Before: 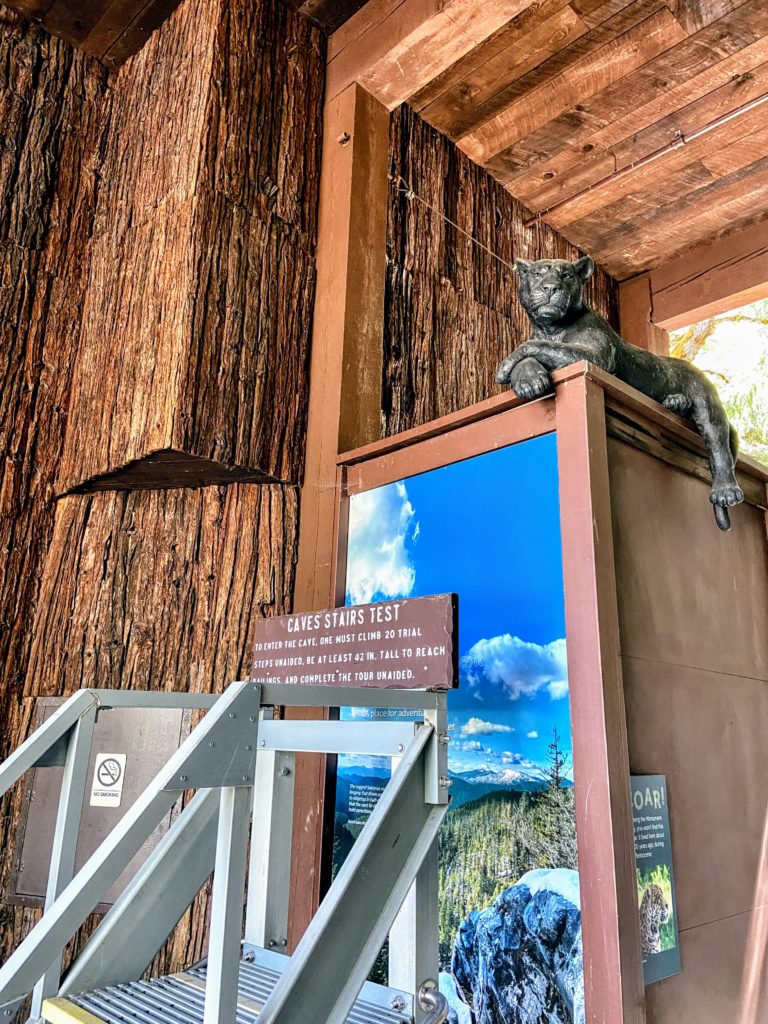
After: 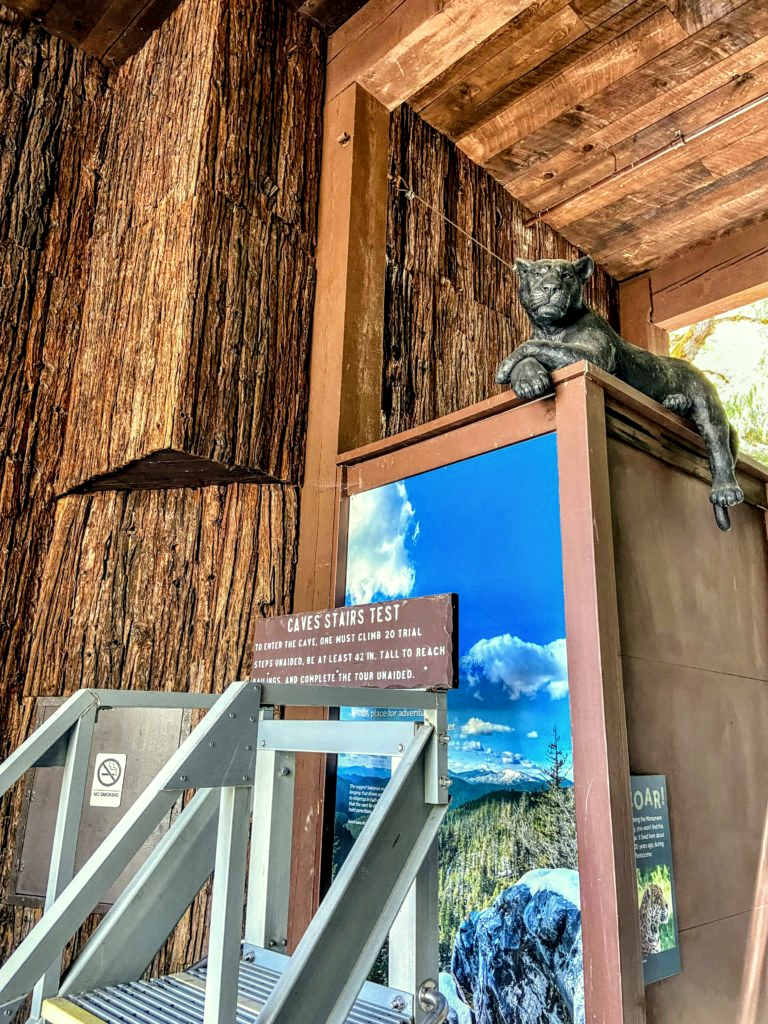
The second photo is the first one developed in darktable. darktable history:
color correction: highlights a* -4.44, highlights b* 6.96
local contrast: on, module defaults
color calibration: illuminant same as pipeline (D50), adaptation none (bypass), x 0.333, y 0.333, temperature 5003.68 K, saturation algorithm version 1 (2020)
